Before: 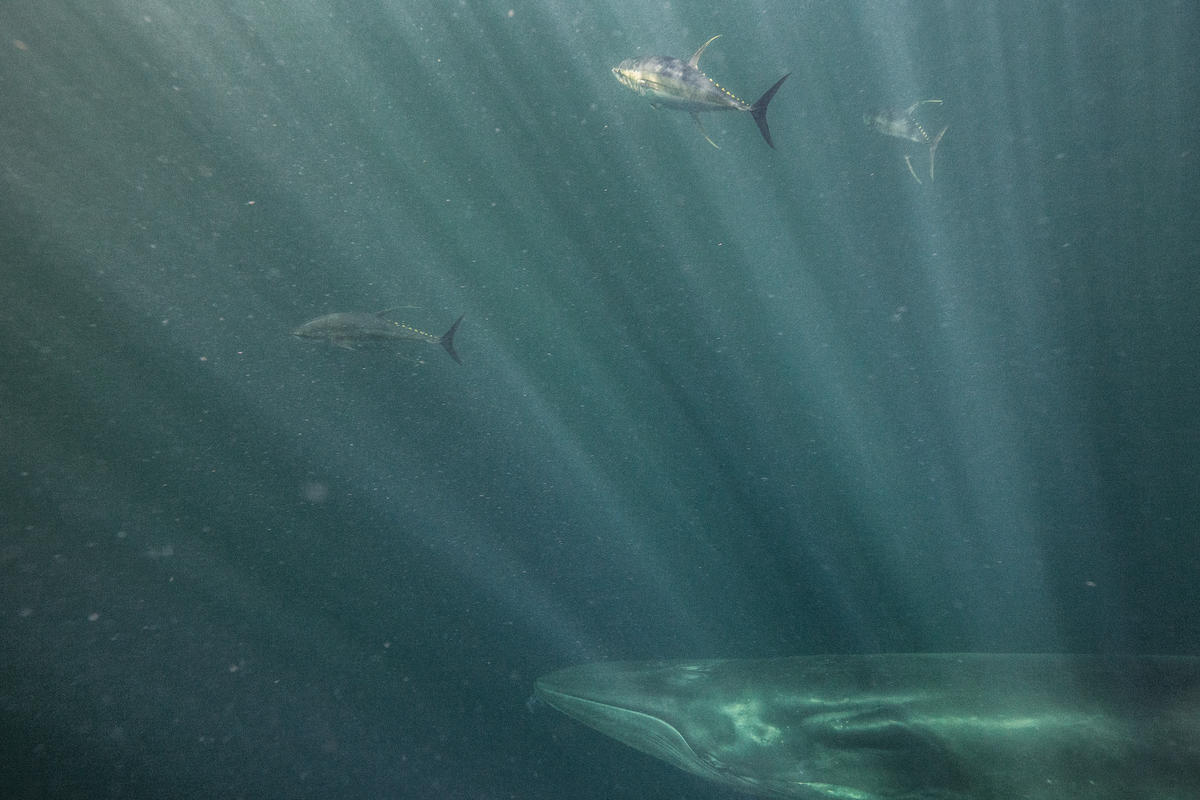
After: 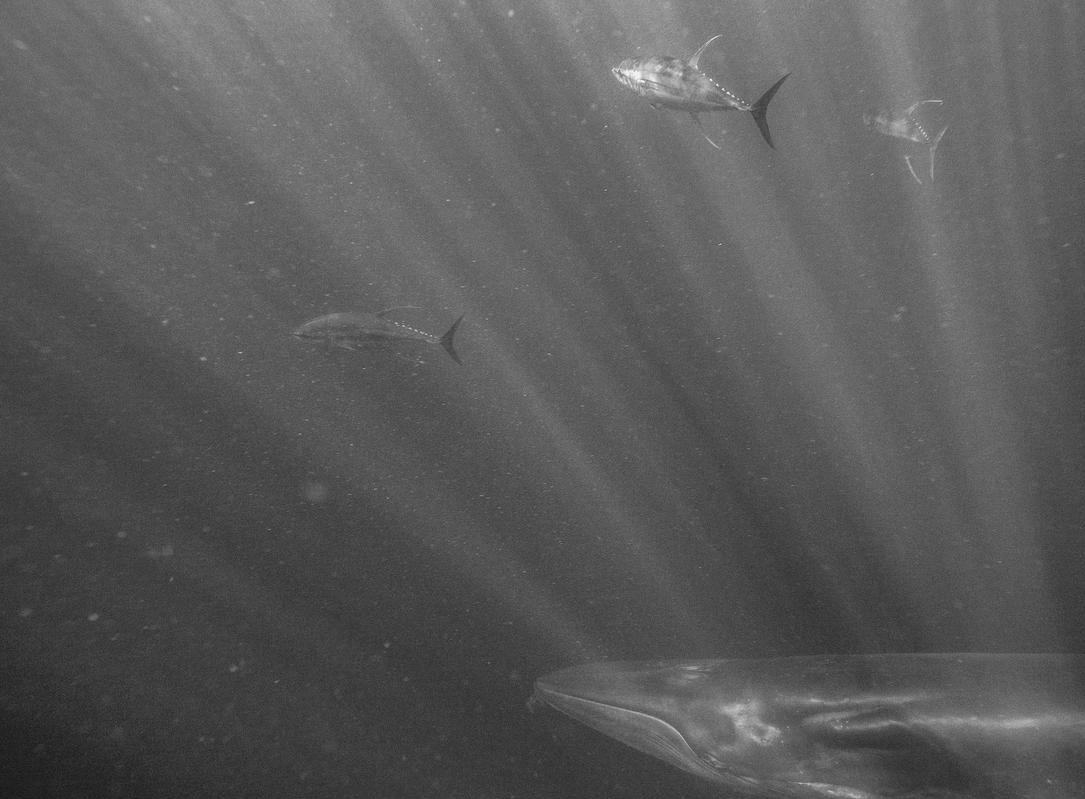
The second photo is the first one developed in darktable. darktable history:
crop: right 9.509%, bottom 0.031%
monochrome: on, module defaults
